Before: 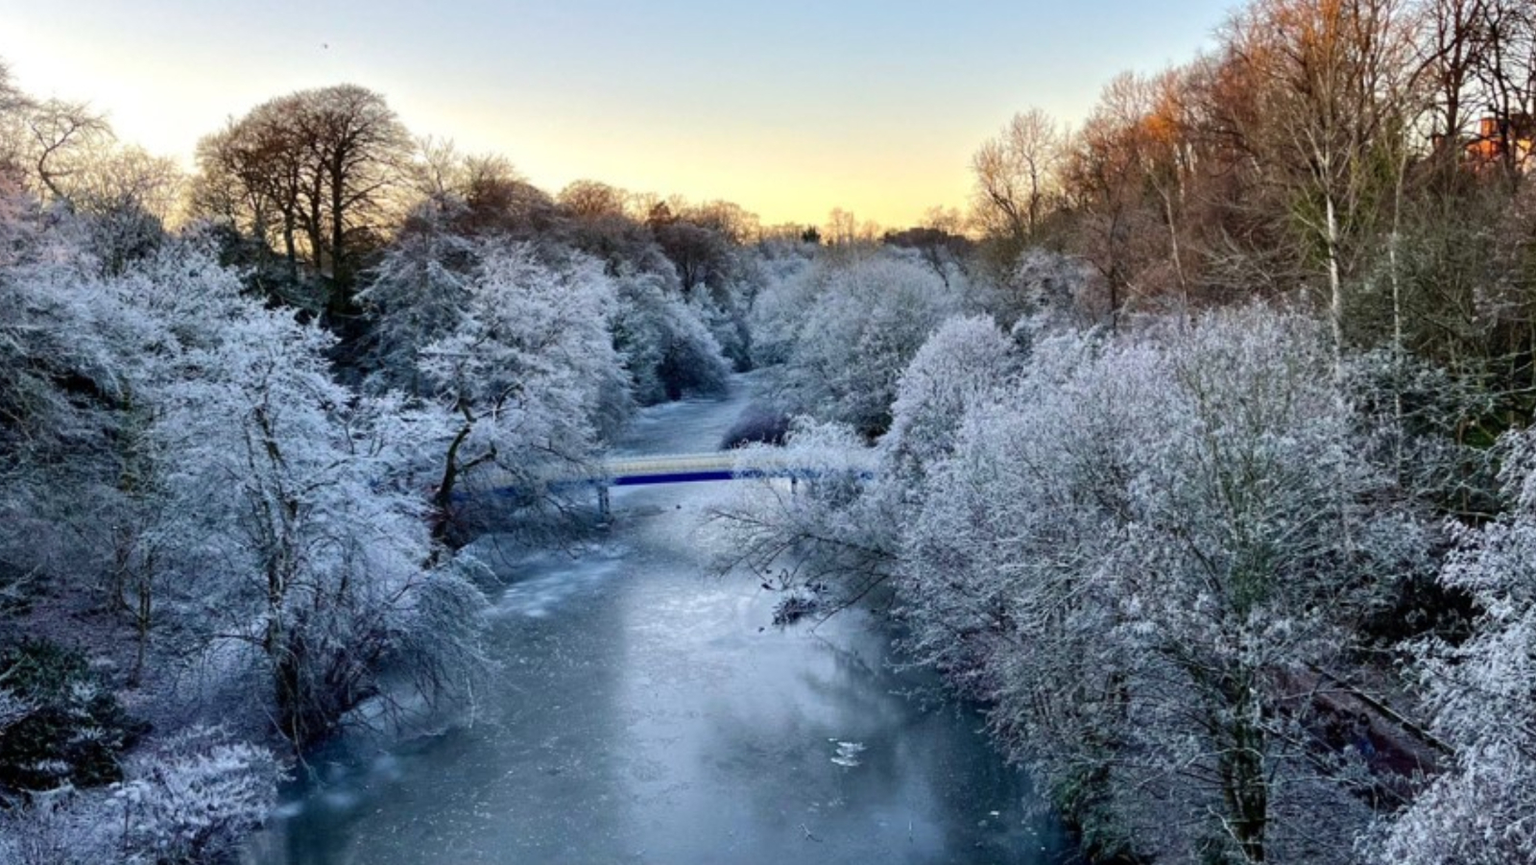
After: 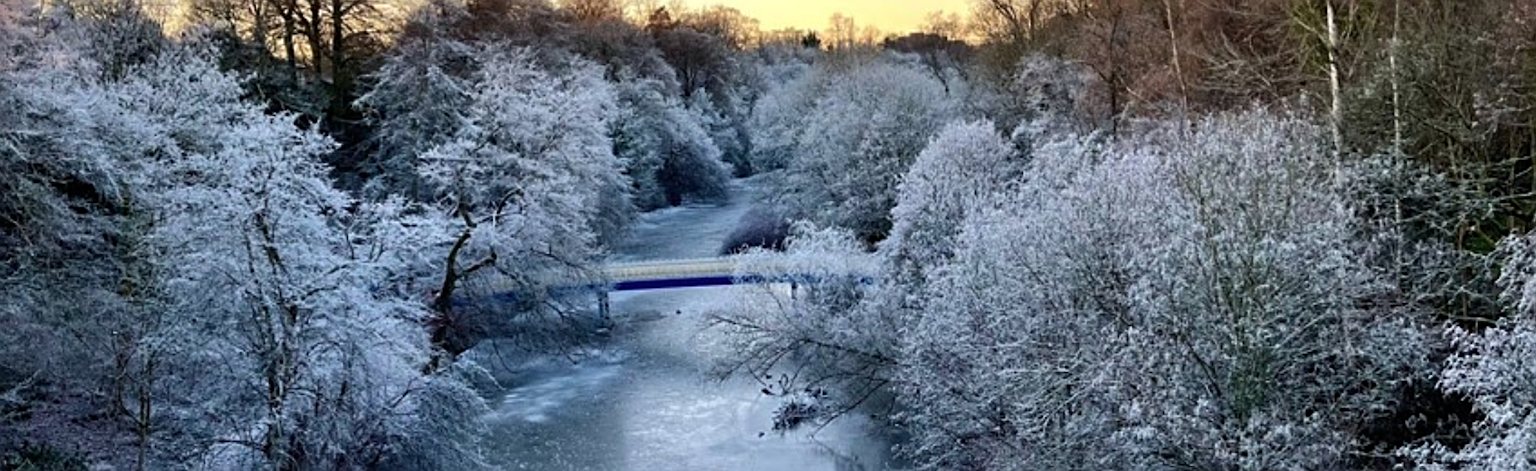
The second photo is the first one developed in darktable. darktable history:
levels: gray 50.86%, levels [0, 0.51, 1]
crop and rotate: top 22.605%, bottom 22.882%
sharpen: on, module defaults
